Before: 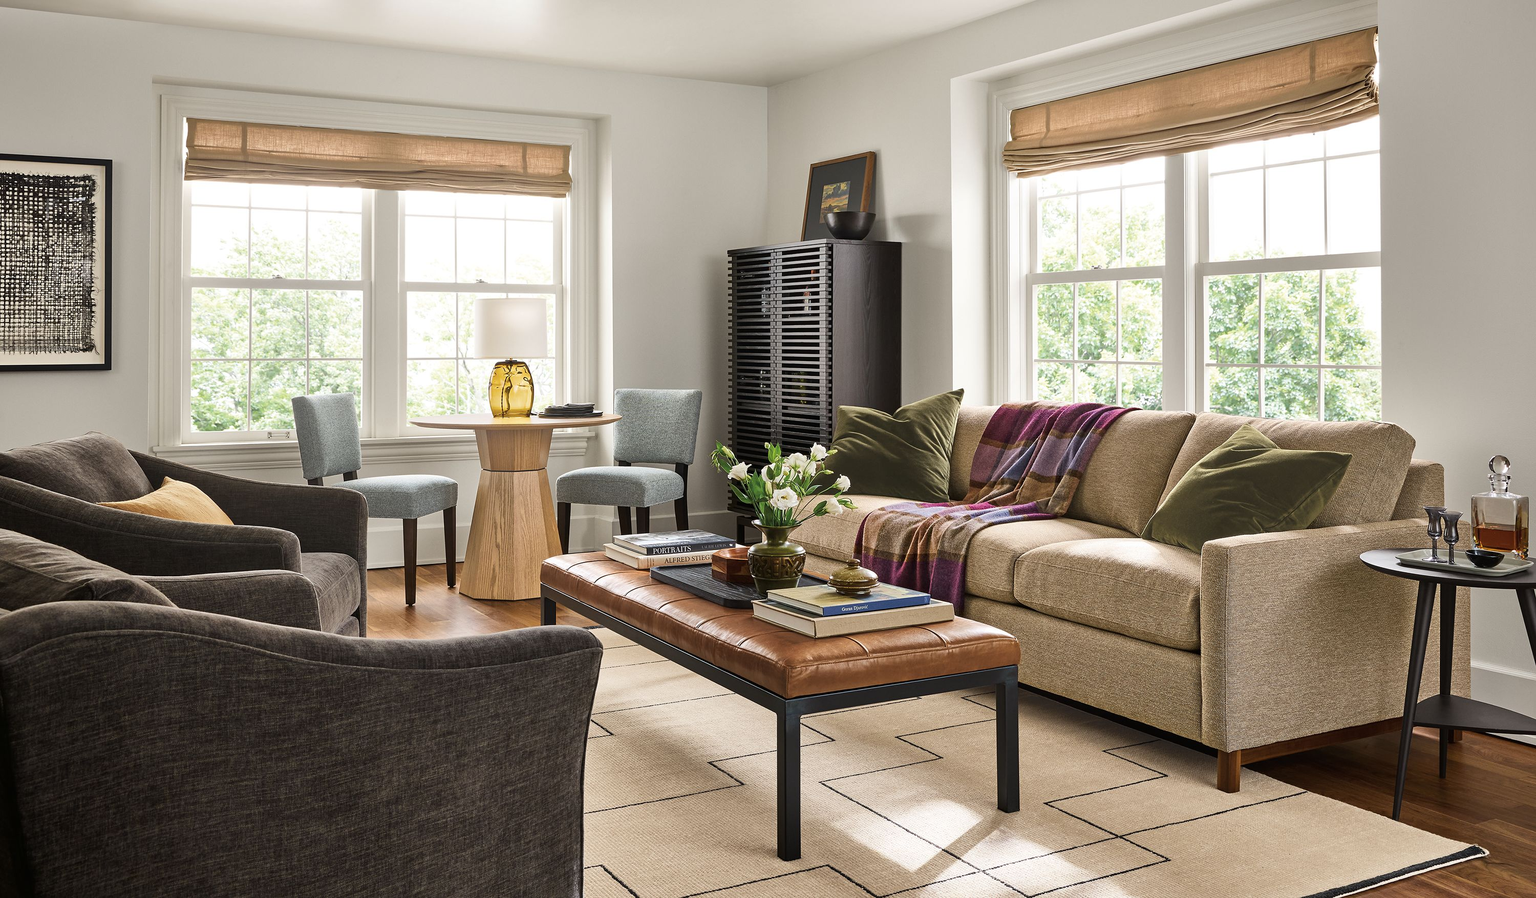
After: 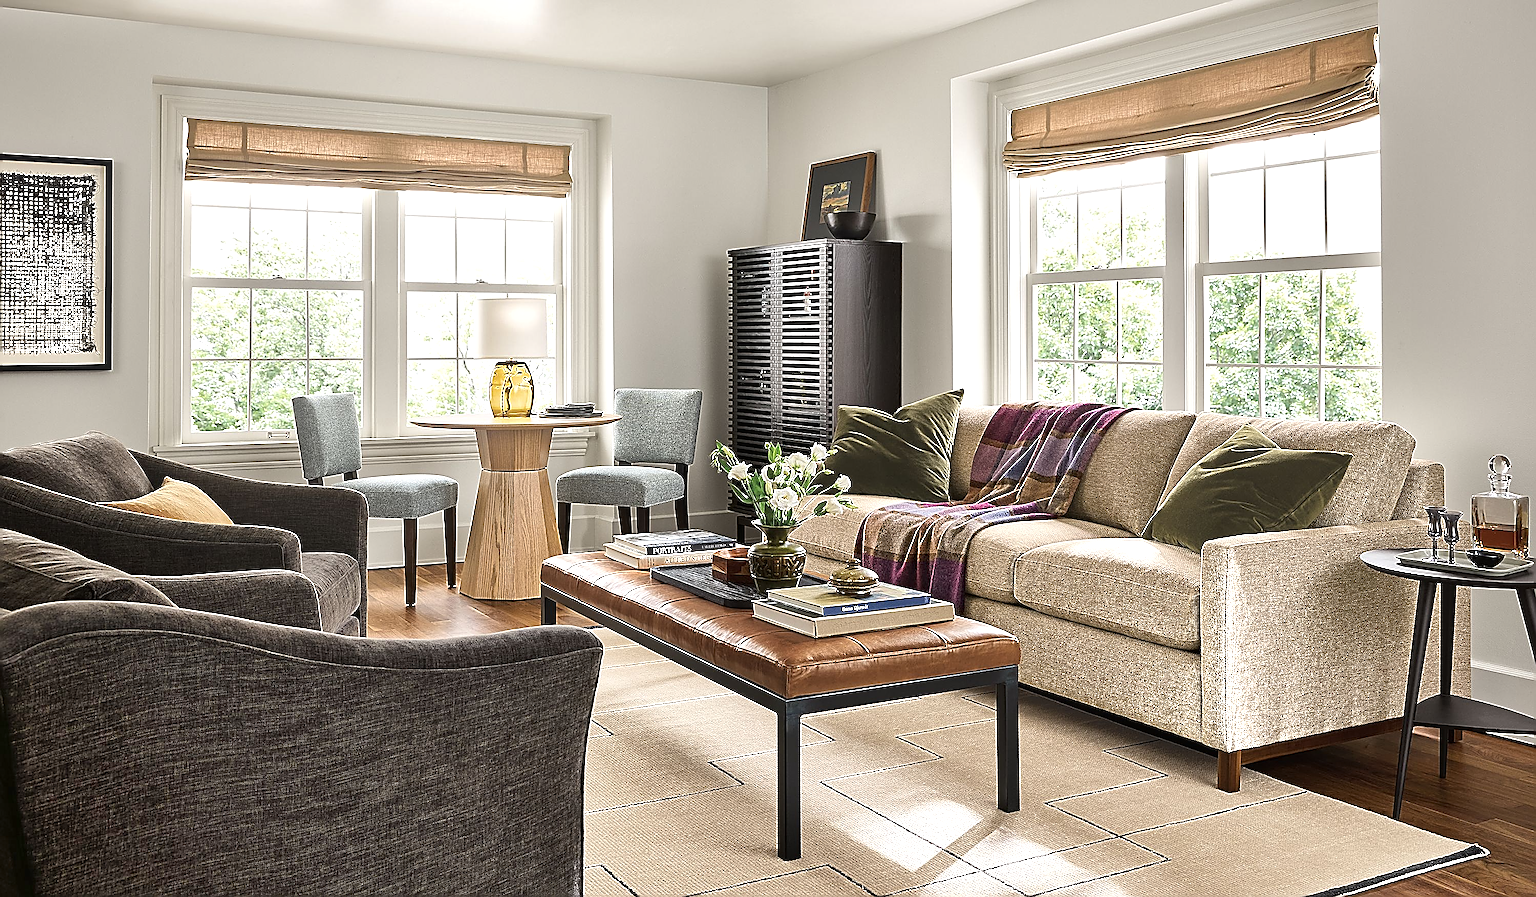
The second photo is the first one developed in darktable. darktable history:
local contrast: mode bilateral grid, contrast 16, coarseness 35, detail 103%, midtone range 0.2
shadows and highlights: radius 45.42, white point adjustment 6.64, compress 79.65%, soften with gaussian
sharpen: amount 1.988
